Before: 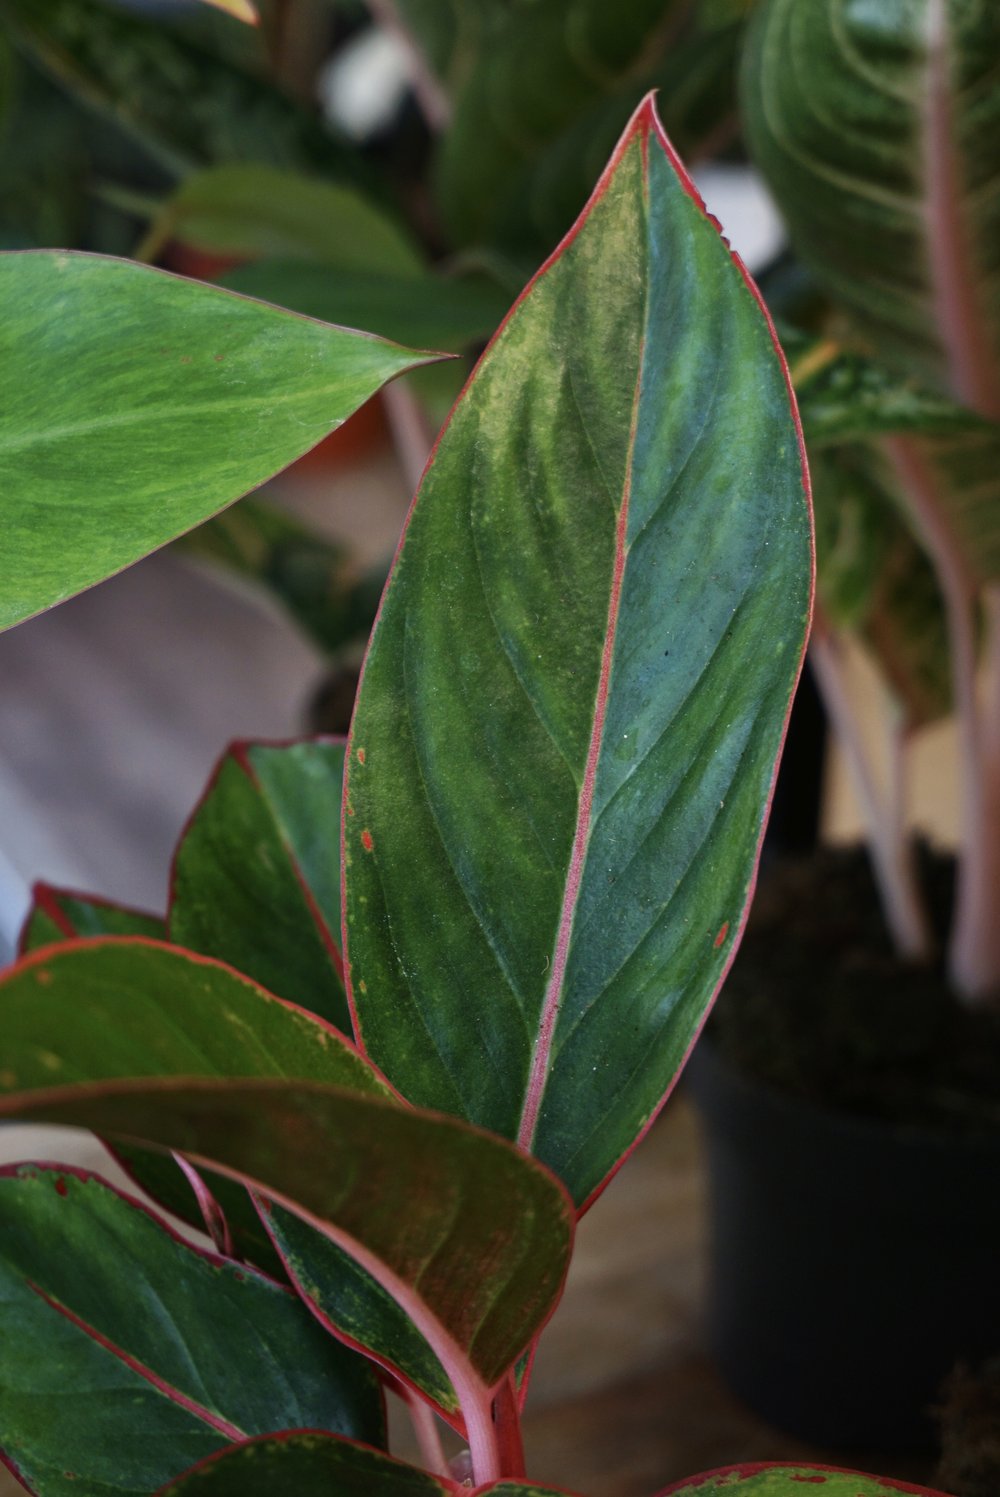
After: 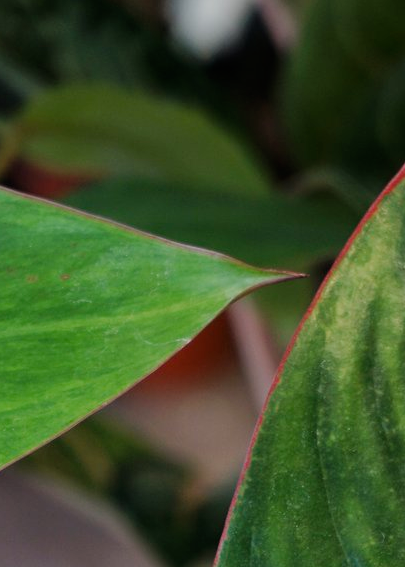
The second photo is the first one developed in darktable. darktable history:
crop: left 15.452%, top 5.459%, right 43.956%, bottom 56.62%
filmic rgb: hardness 4.17
